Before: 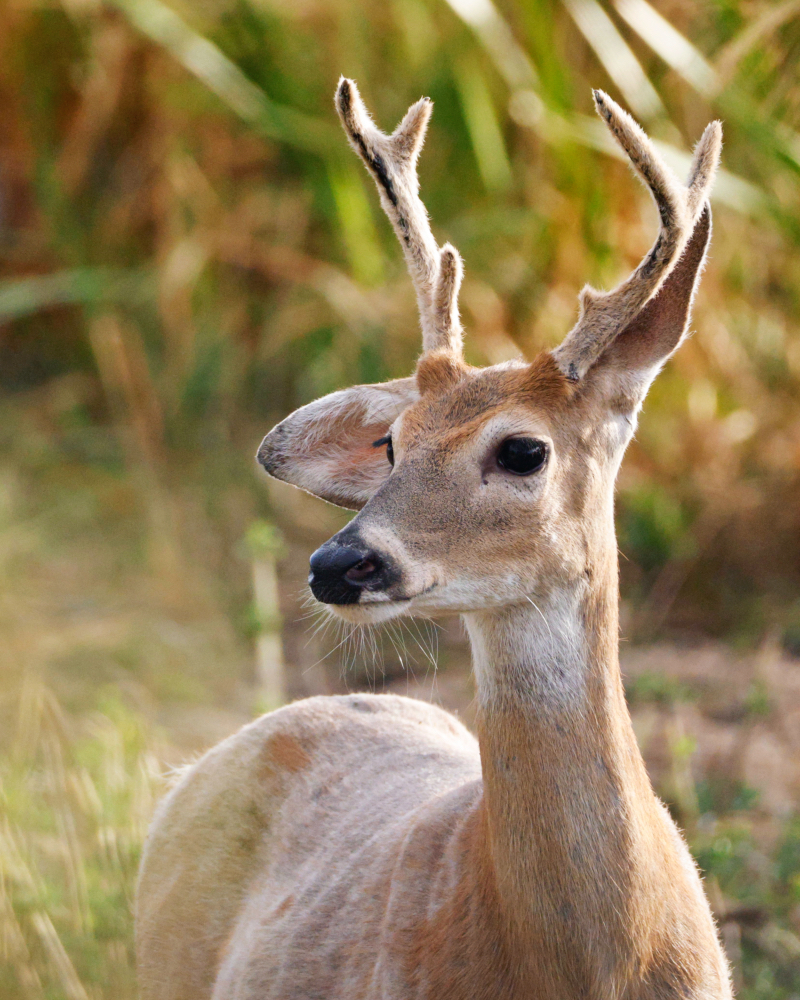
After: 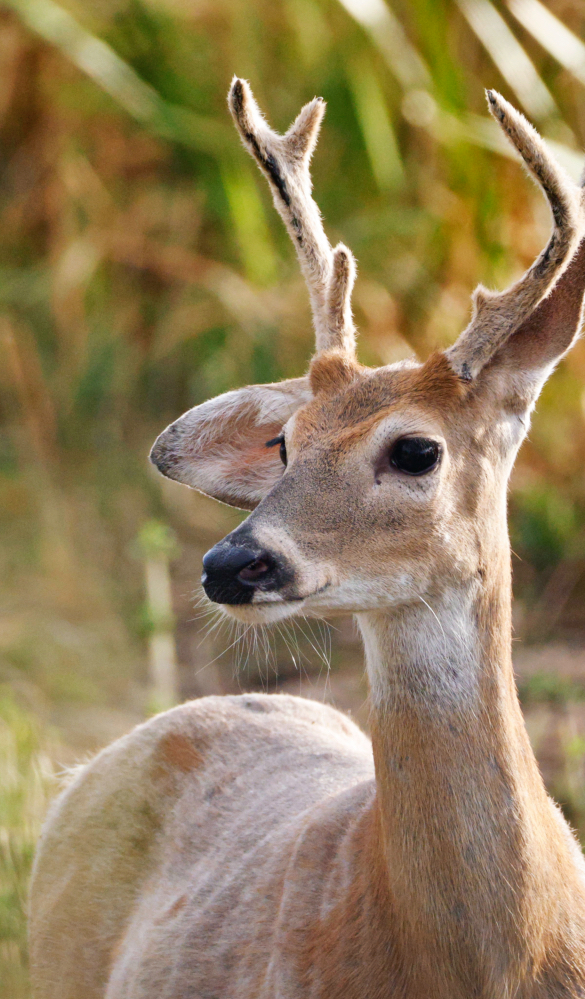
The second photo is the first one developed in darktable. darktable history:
crop: left 13.443%, right 13.31%
shadows and highlights: shadows 60, highlights -60.23, soften with gaussian
